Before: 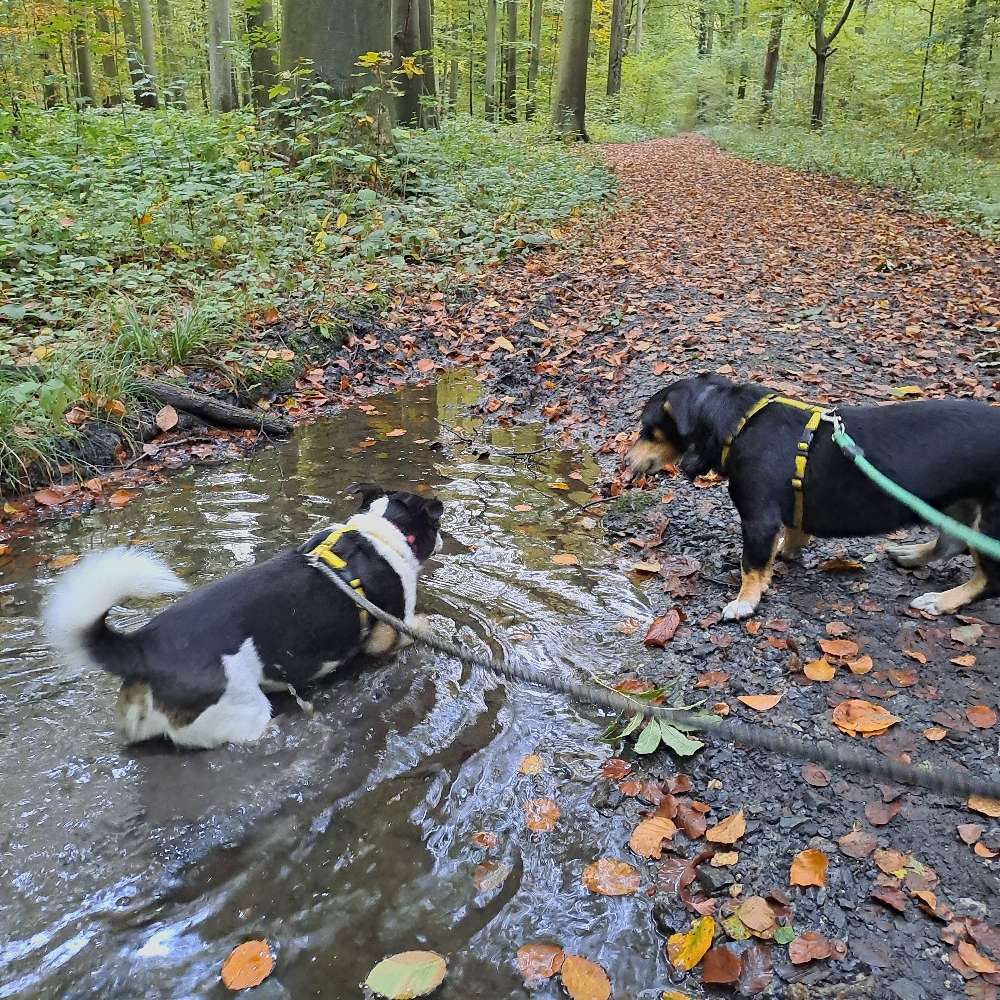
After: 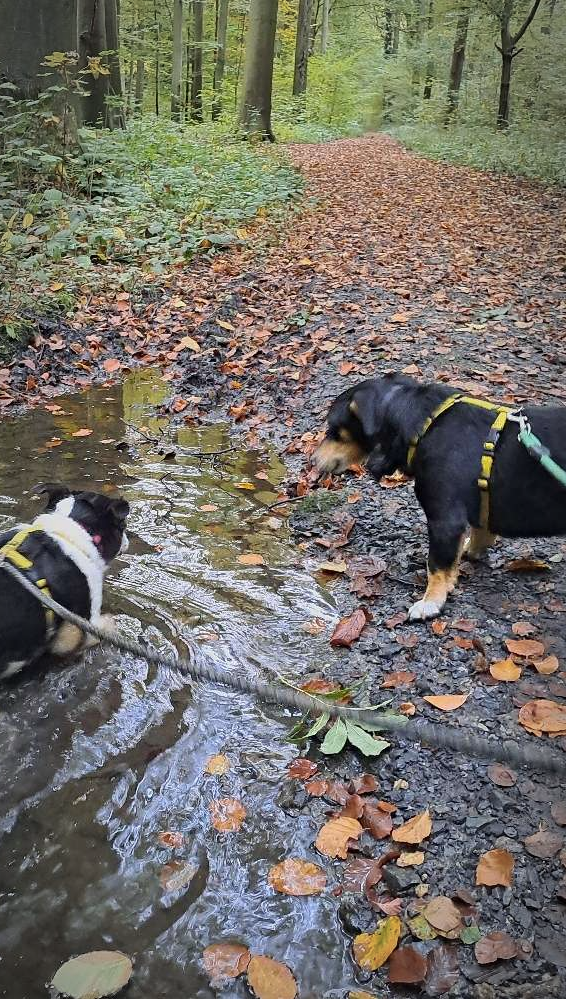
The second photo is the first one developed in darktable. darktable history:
crop: left 31.458%, top 0%, right 11.876%
vignetting: automatic ratio true
